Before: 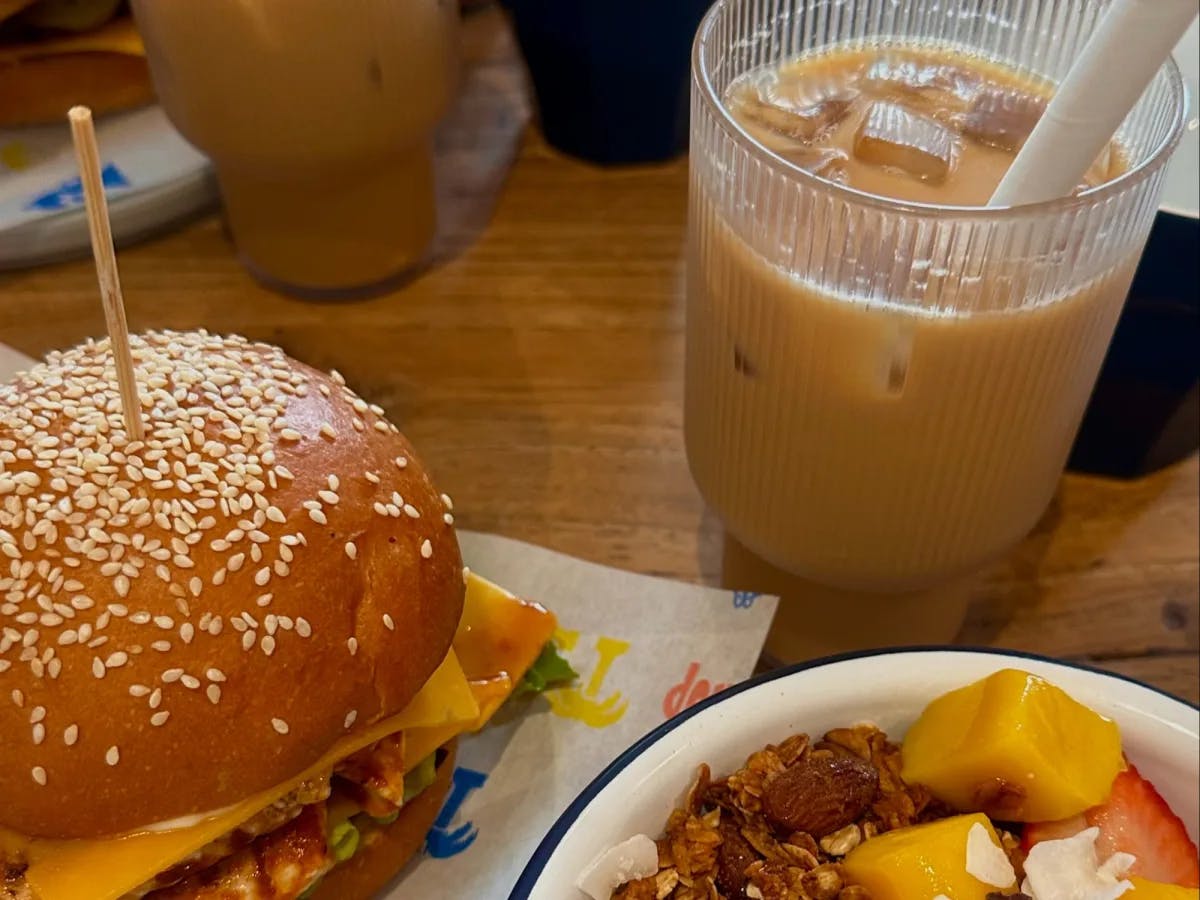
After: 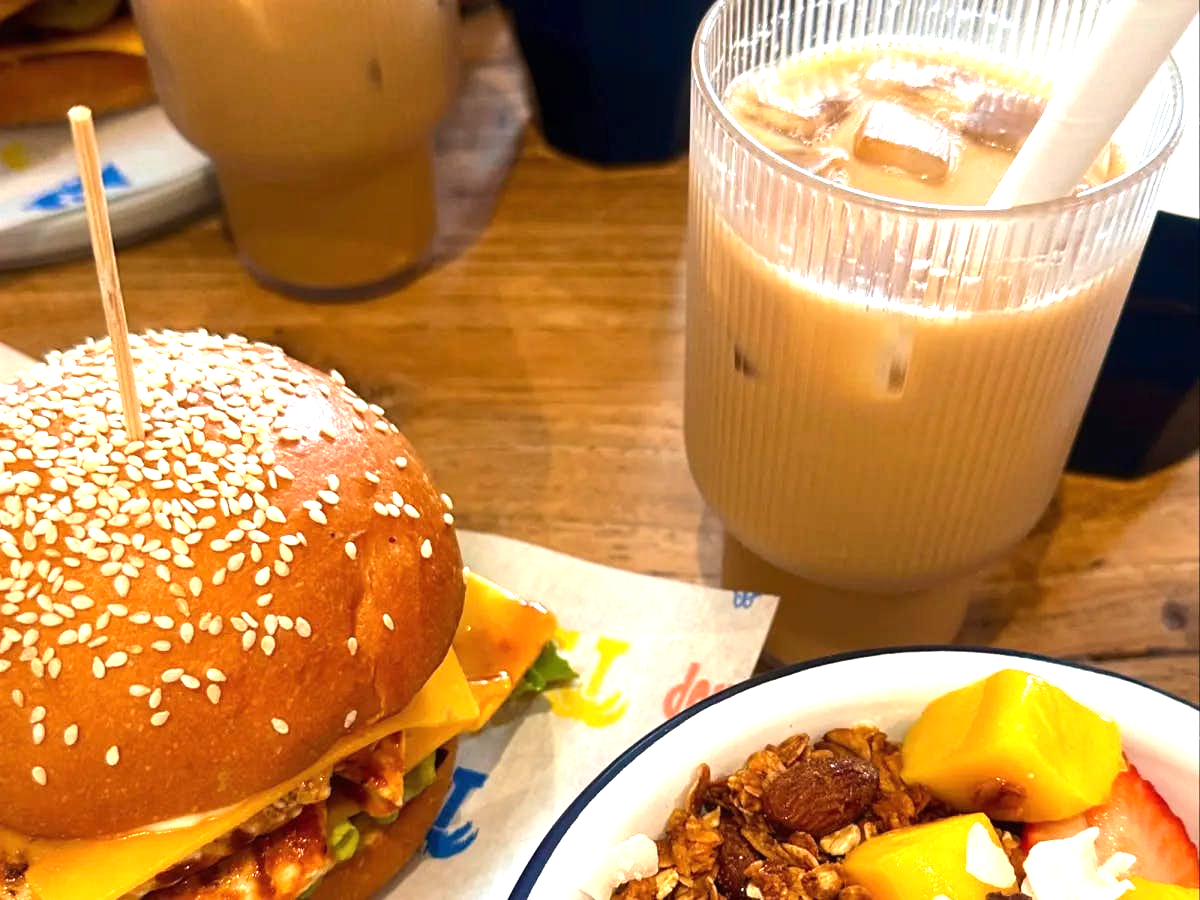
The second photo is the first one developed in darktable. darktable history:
tone equalizer: -8 EV -0.417 EV, -7 EV -0.389 EV, -6 EV -0.333 EV, -5 EV -0.222 EV, -3 EV 0.222 EV, -2 EV 0.333 EV, -1 EV 0.389 EV, +0 EV 0.417 EV, edges refinement/feathering 500, mask exposure compensation -1.57 EV, preserve details no
exposure: black level correction 0, exposure 1.1 EV, compensate exposure bias true, compensate highlight preservation false
